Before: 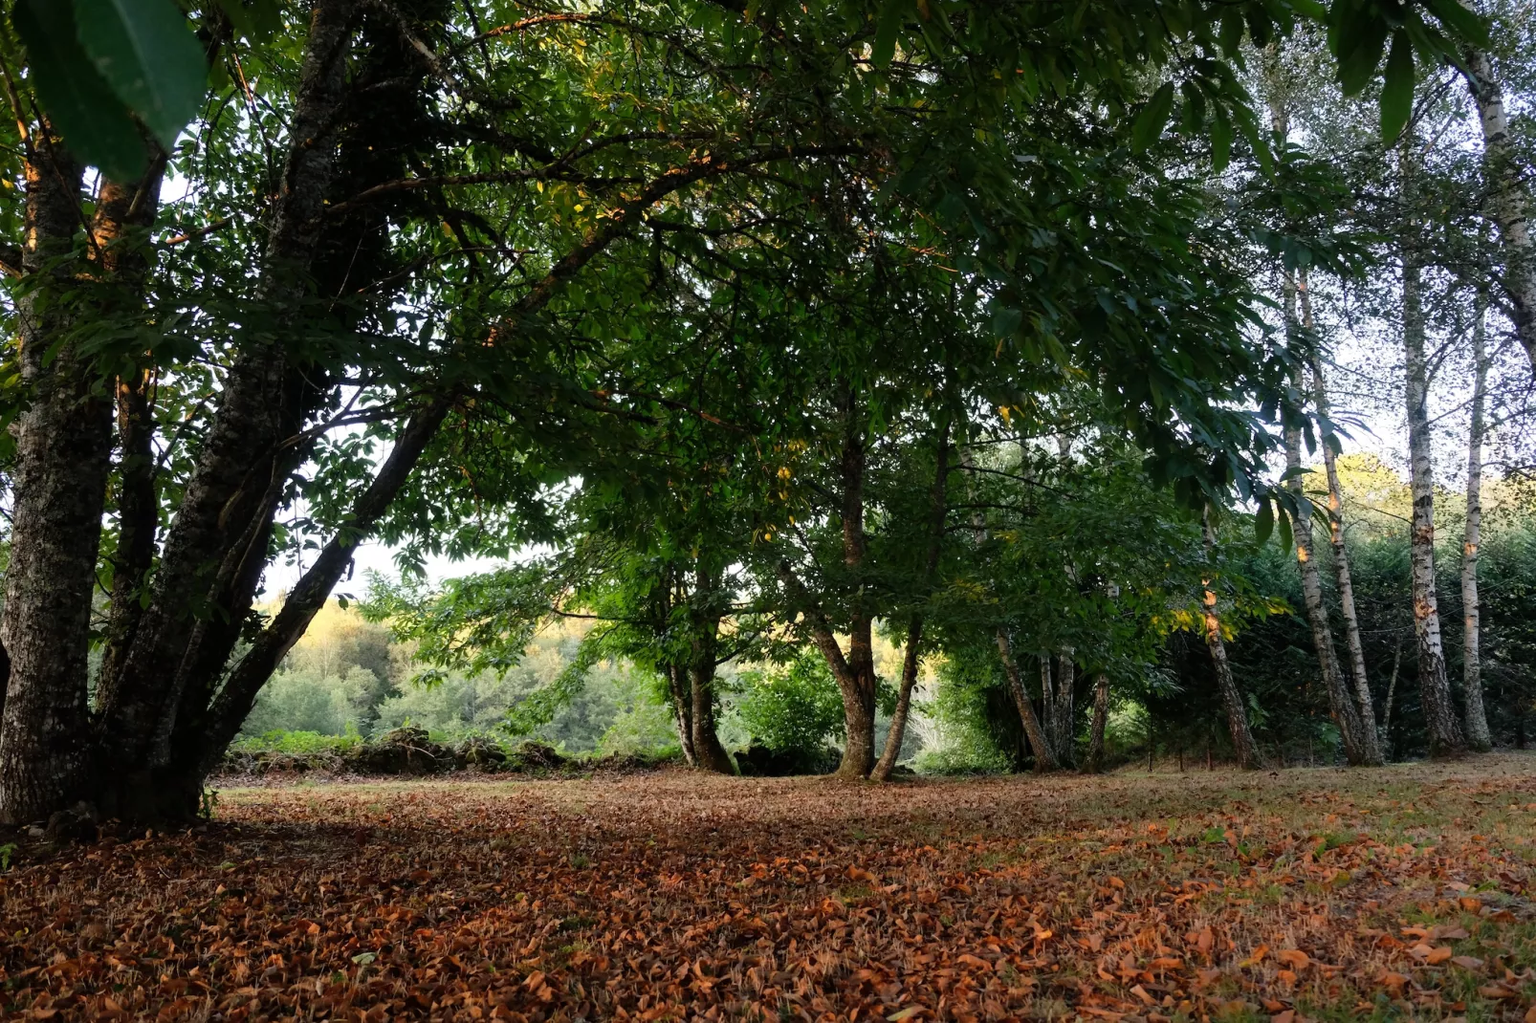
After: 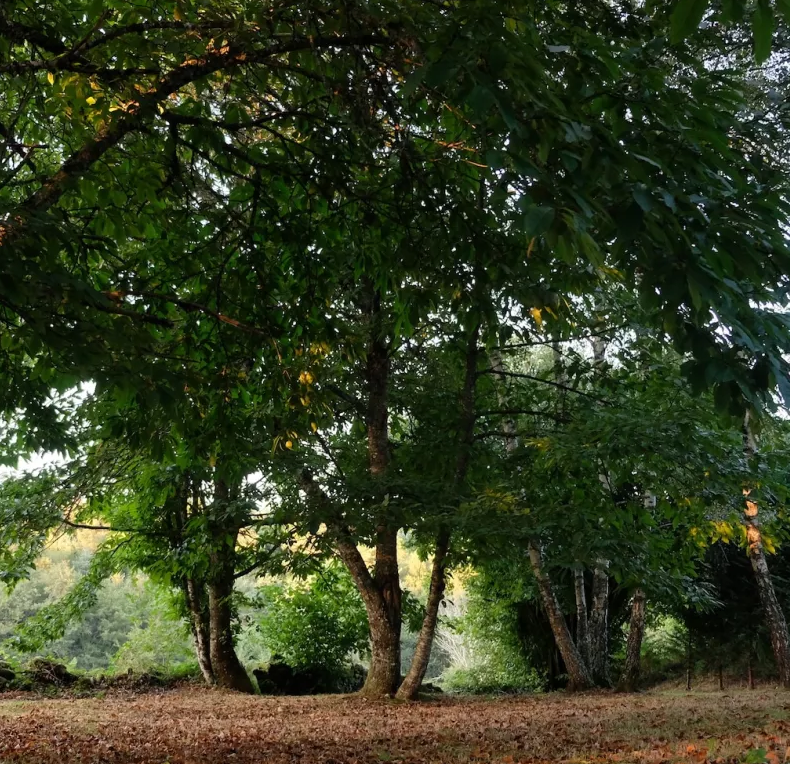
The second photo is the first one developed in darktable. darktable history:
crop: left 32.066%, top 10.956%, right 18.705%, bottom 17.568%
